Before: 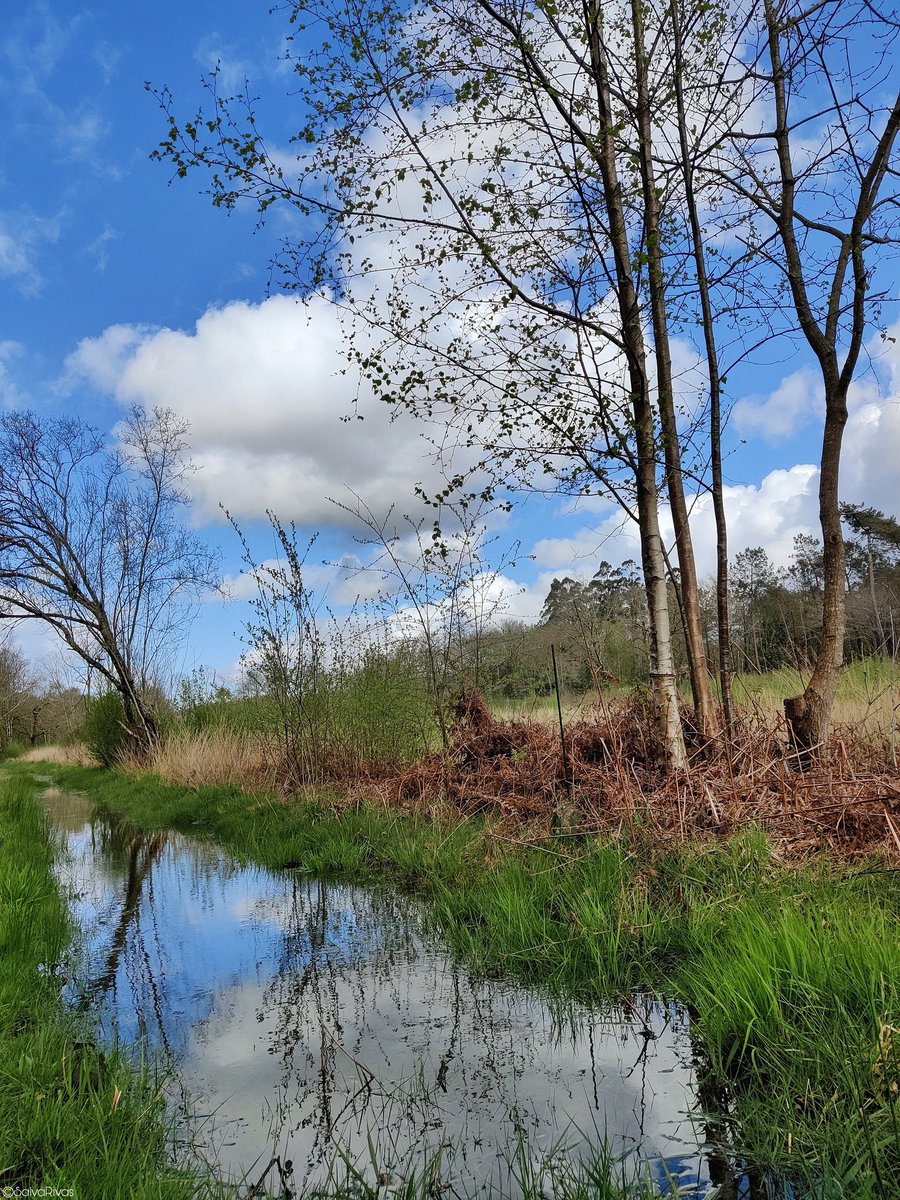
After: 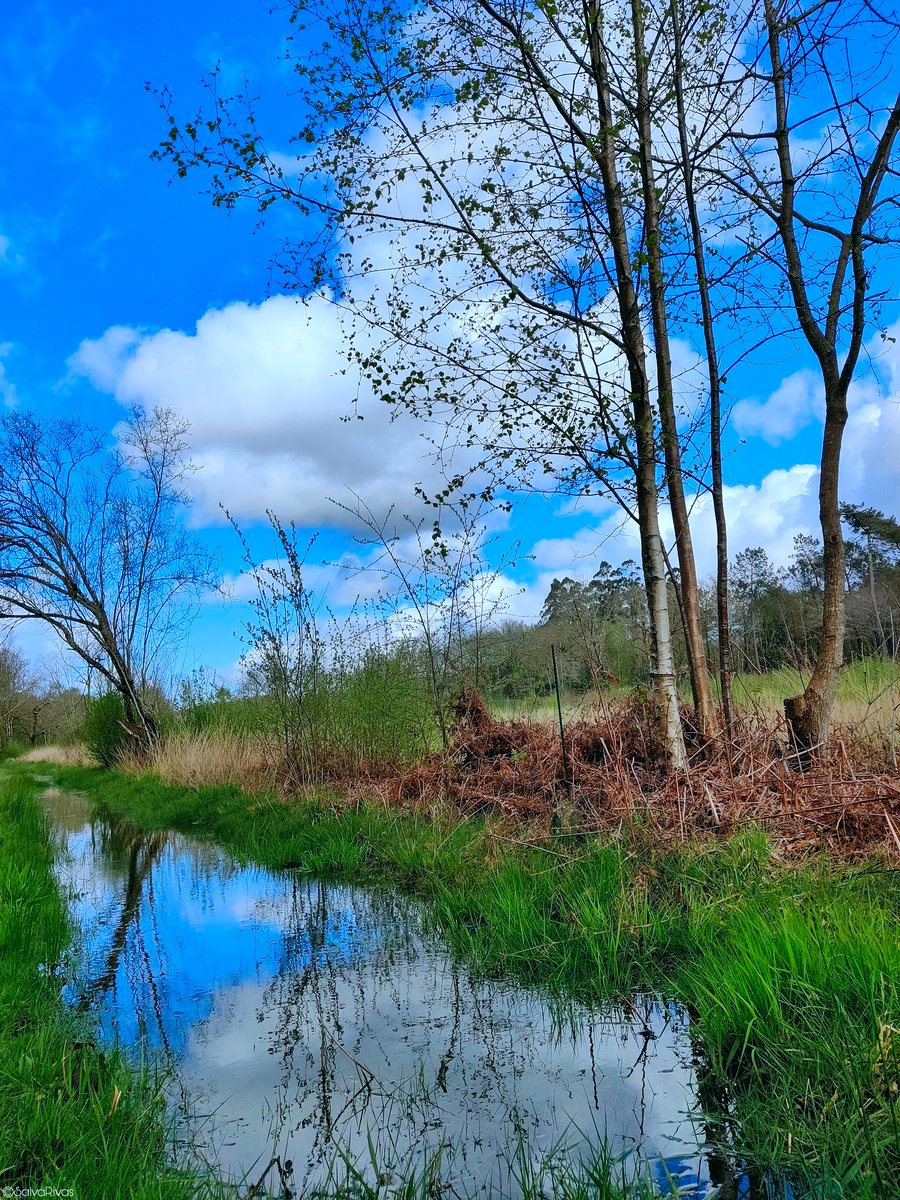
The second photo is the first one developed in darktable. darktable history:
color correction: highlights a* -7.33, highlights b* 1.26, shadows a* -3.55, saturation 1.4
color calibration: illuminant as shot in camera, x 0.363, y 0.385, temperature 4528.04 K
